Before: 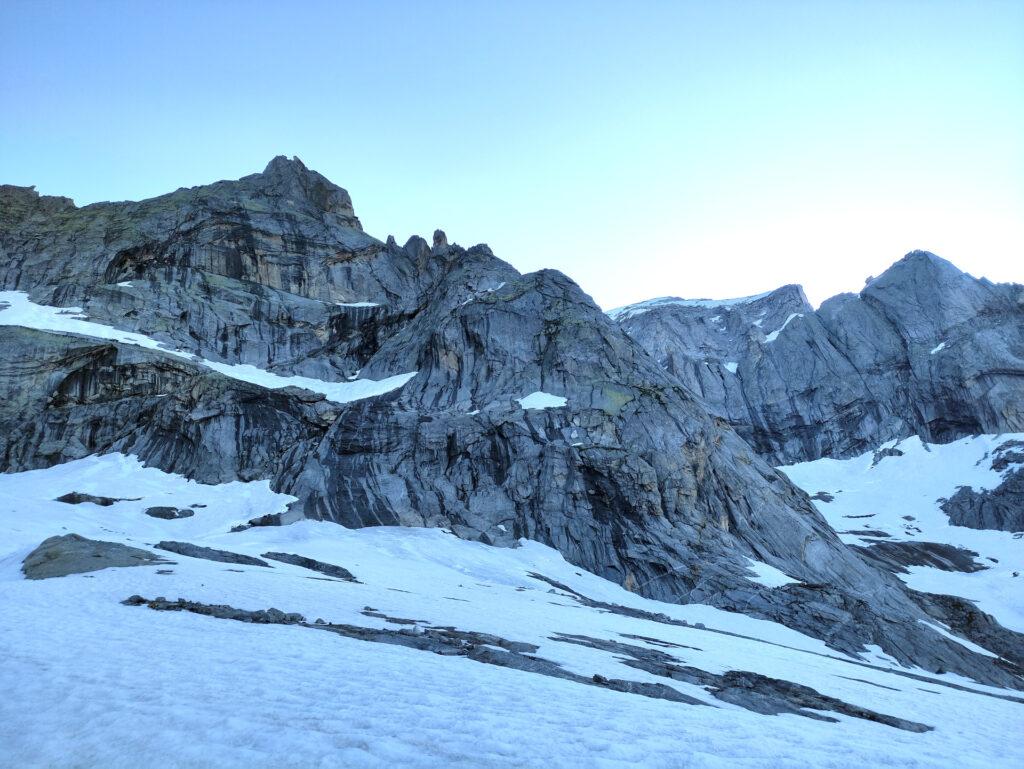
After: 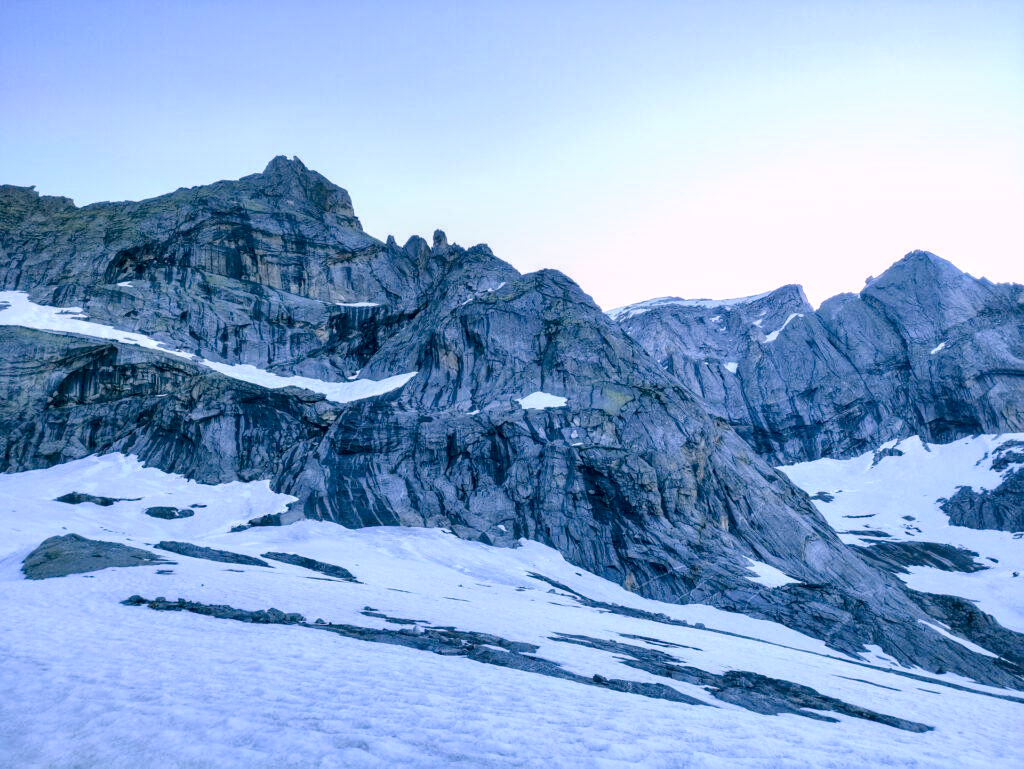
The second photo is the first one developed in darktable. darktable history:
color correction: highlights a* 10.32, highlights b* 14.66, shadows a* -9.59, shadows b* -15.02
white balance: red 0.931, blue 1.11
local contrast: on, module defaults
